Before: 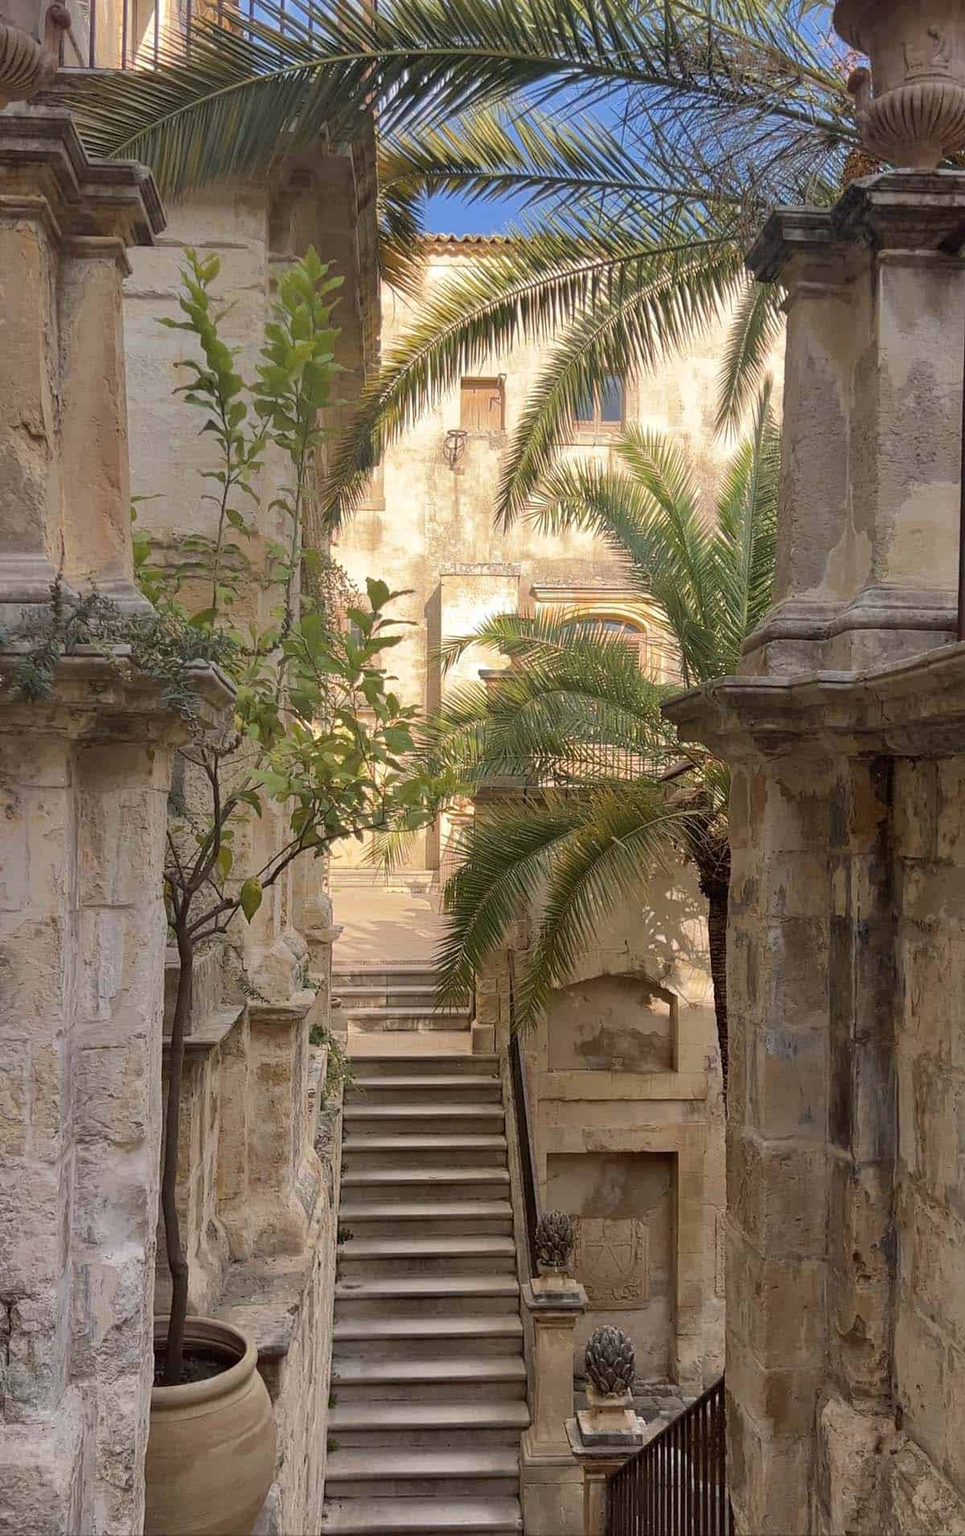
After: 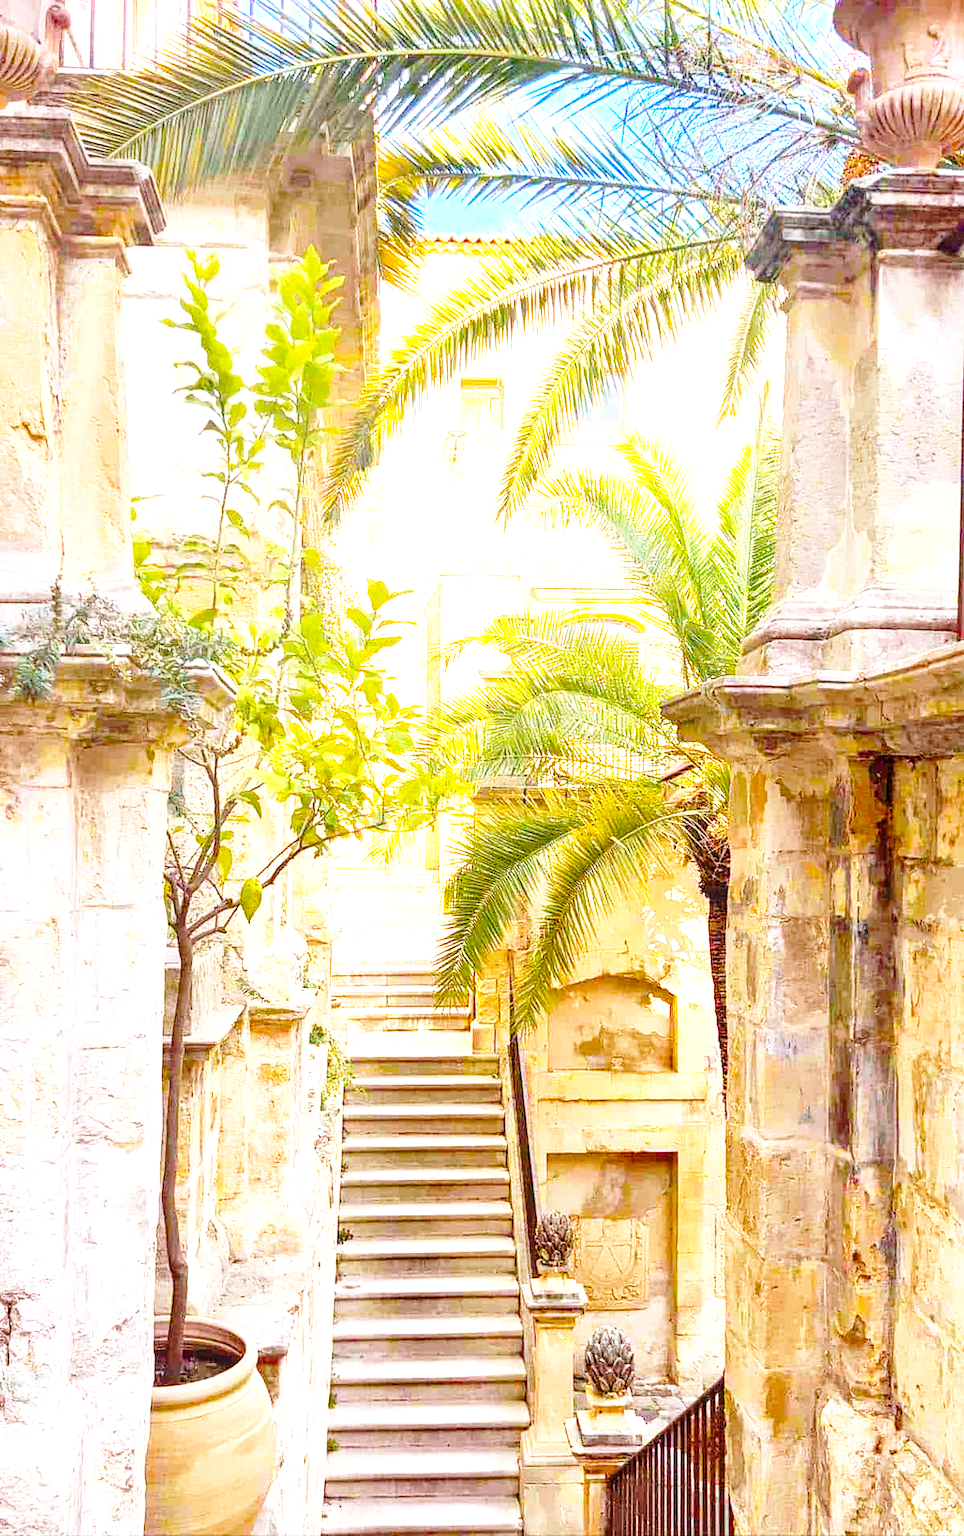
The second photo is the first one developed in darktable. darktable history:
color balance rgb: linear chroma grading › global chroma 15%, perceptual saturation grading › global saturation 30%
base curve: curves: ch0 [(0, 0) (0.028, 0.03) (0.121, 0.232) (0.46, 0.748) (0.859, 0.968) (1, 1)], preserve colors none
exposure: exposure 2 EV, compensate exposure bias true, compensate highlight preservation false
white balance: red 0.976, blue 1.04
local contrast: on, module defaults
